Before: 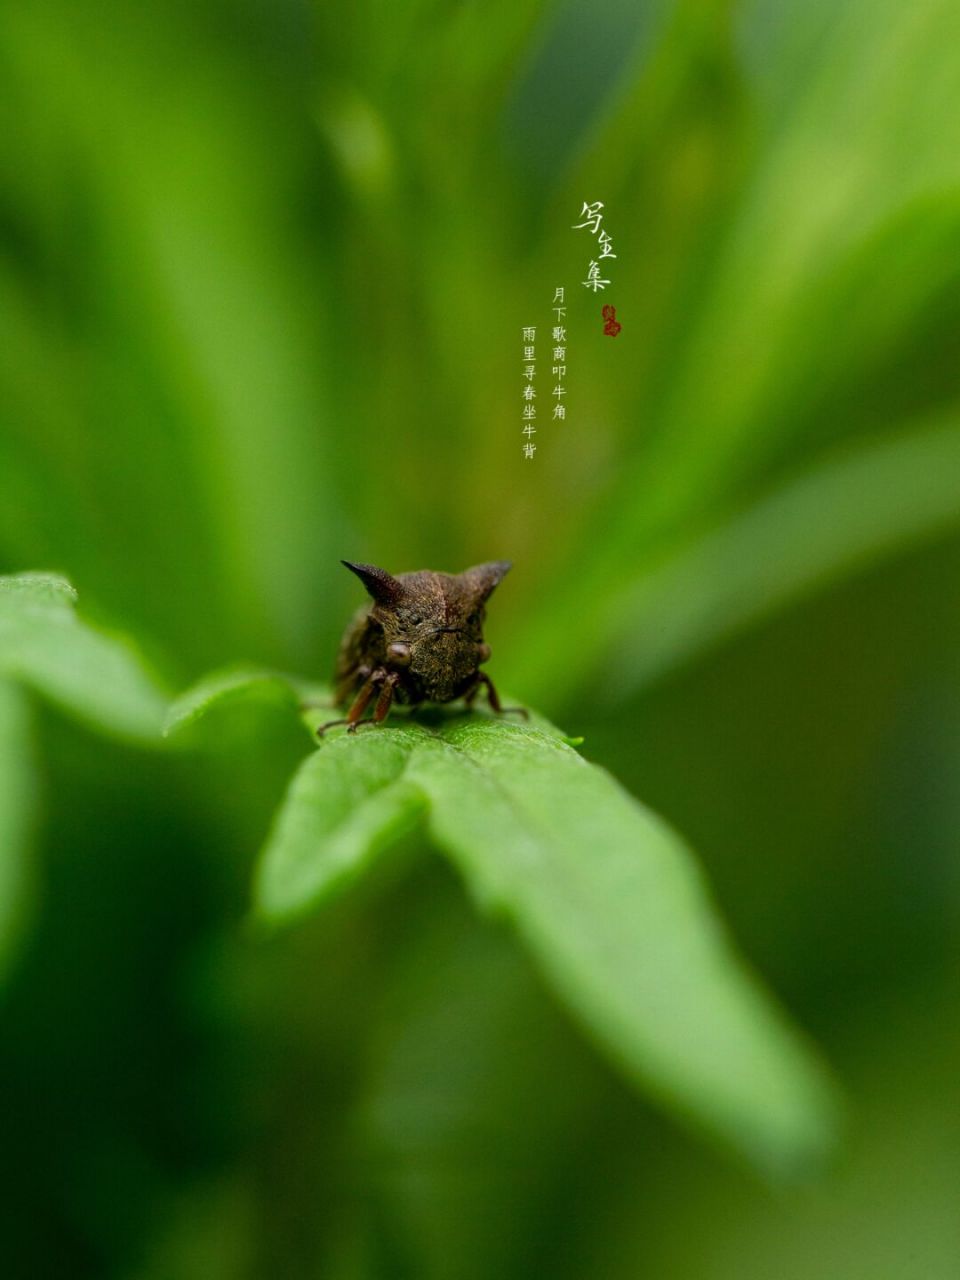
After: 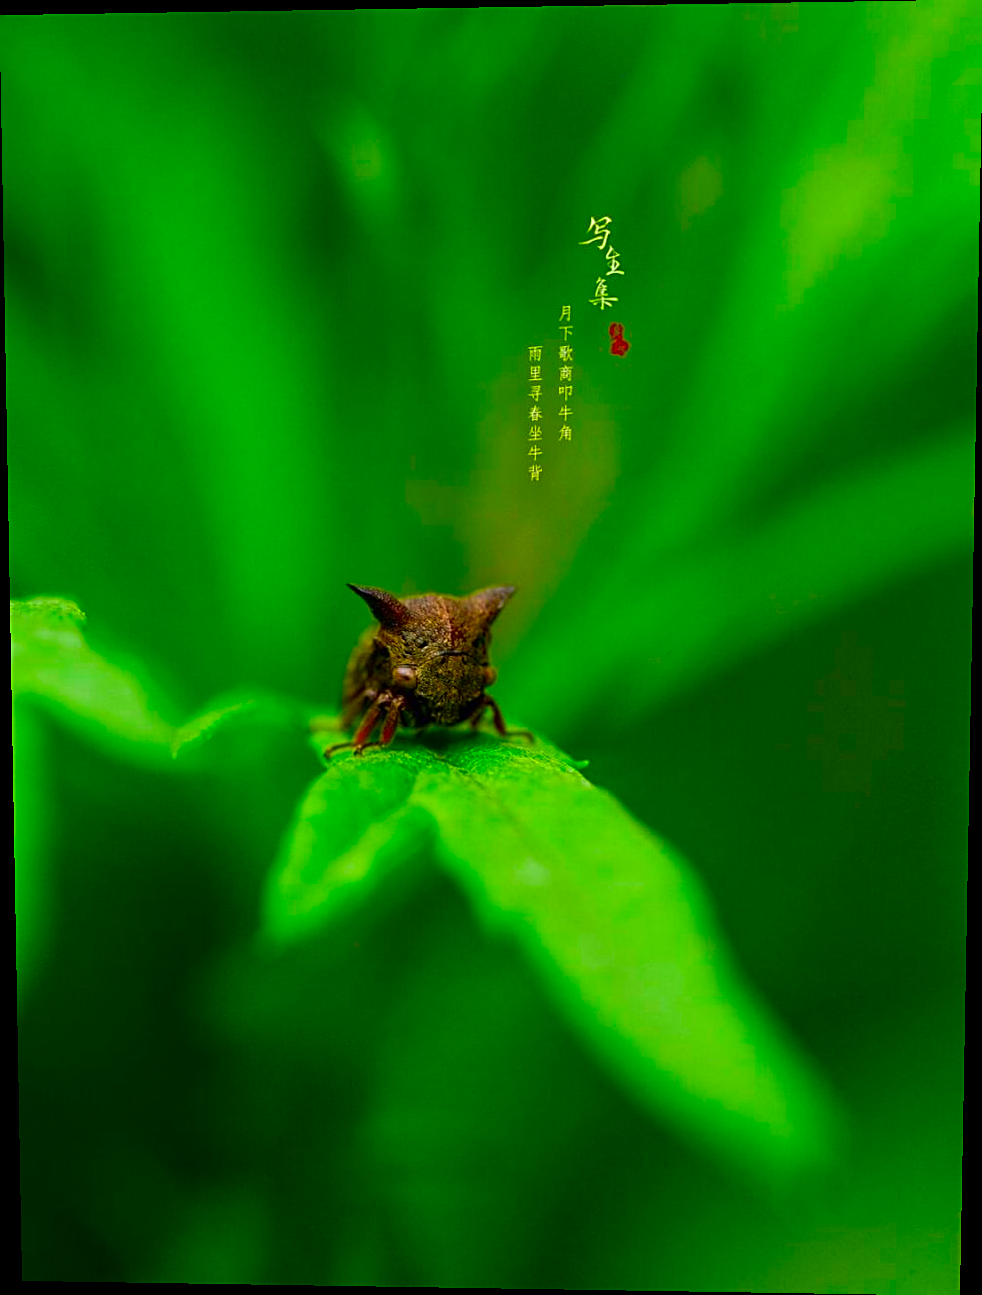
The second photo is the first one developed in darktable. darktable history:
sharpen: on, module defaults
color correction: saturation 2.15
rotate and perspective: lens shift (vertical) 0.048, lens shift (horizontal) -0.024, automatic cropping off
